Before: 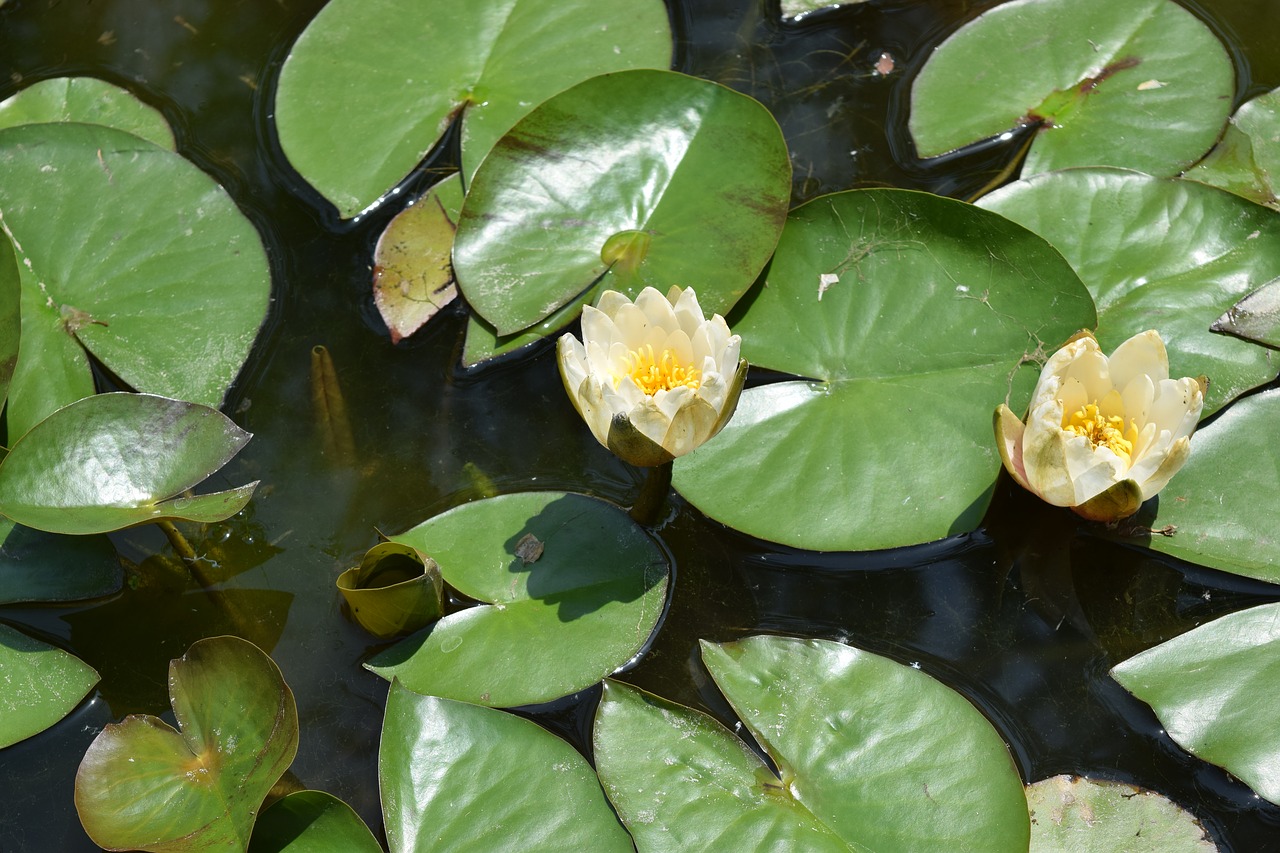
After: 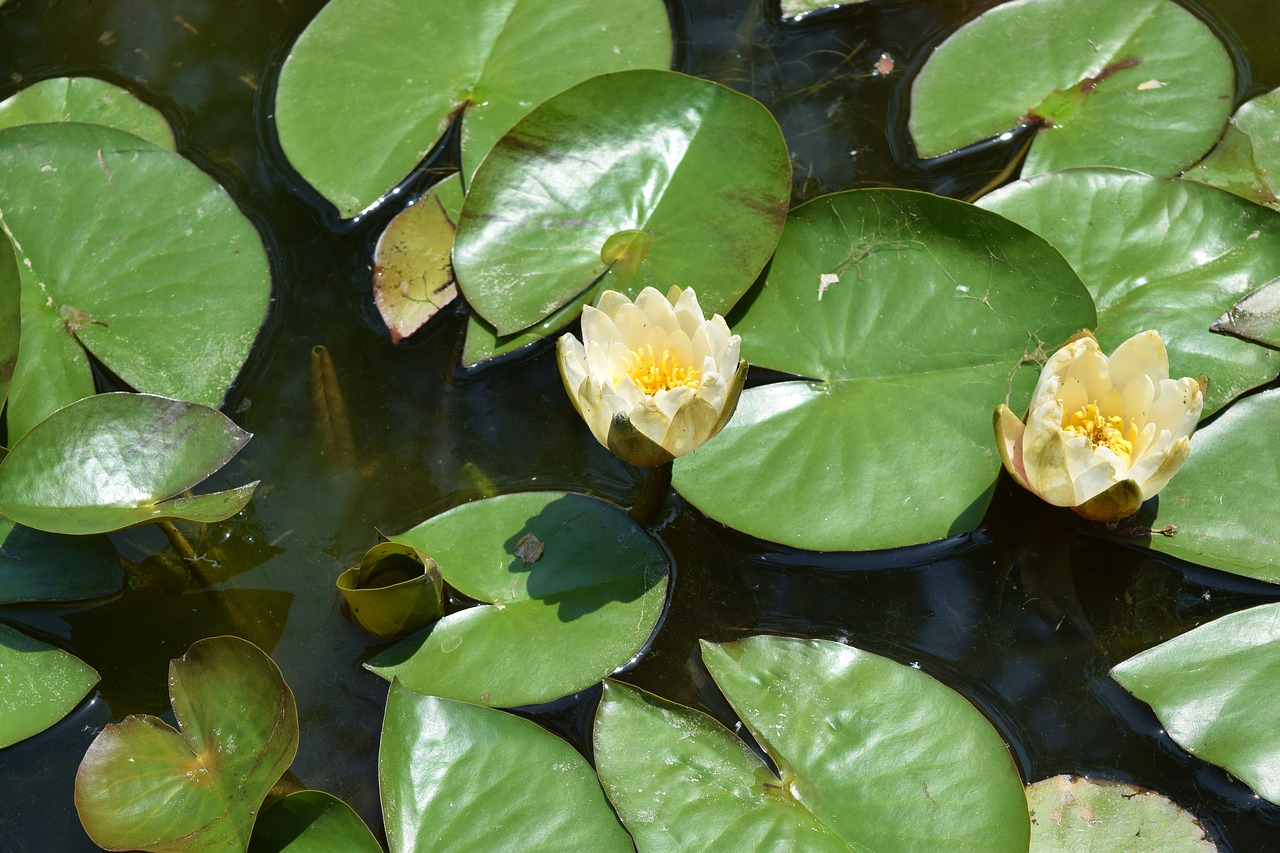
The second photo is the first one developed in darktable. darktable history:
base curve: preserve colors none
velvia: on, module defaults
